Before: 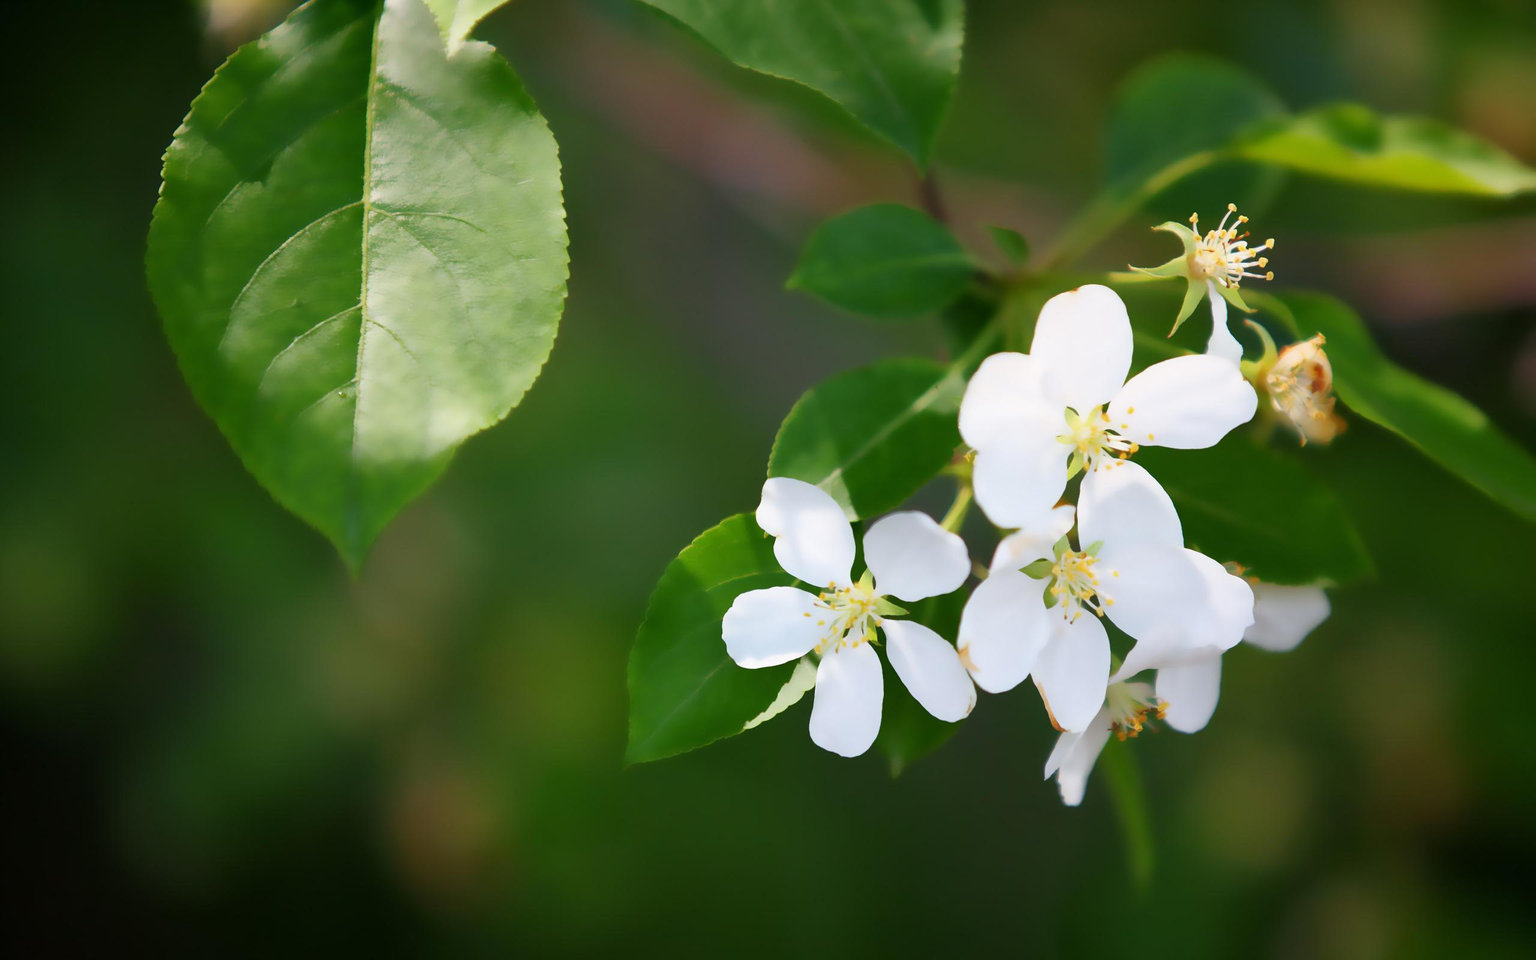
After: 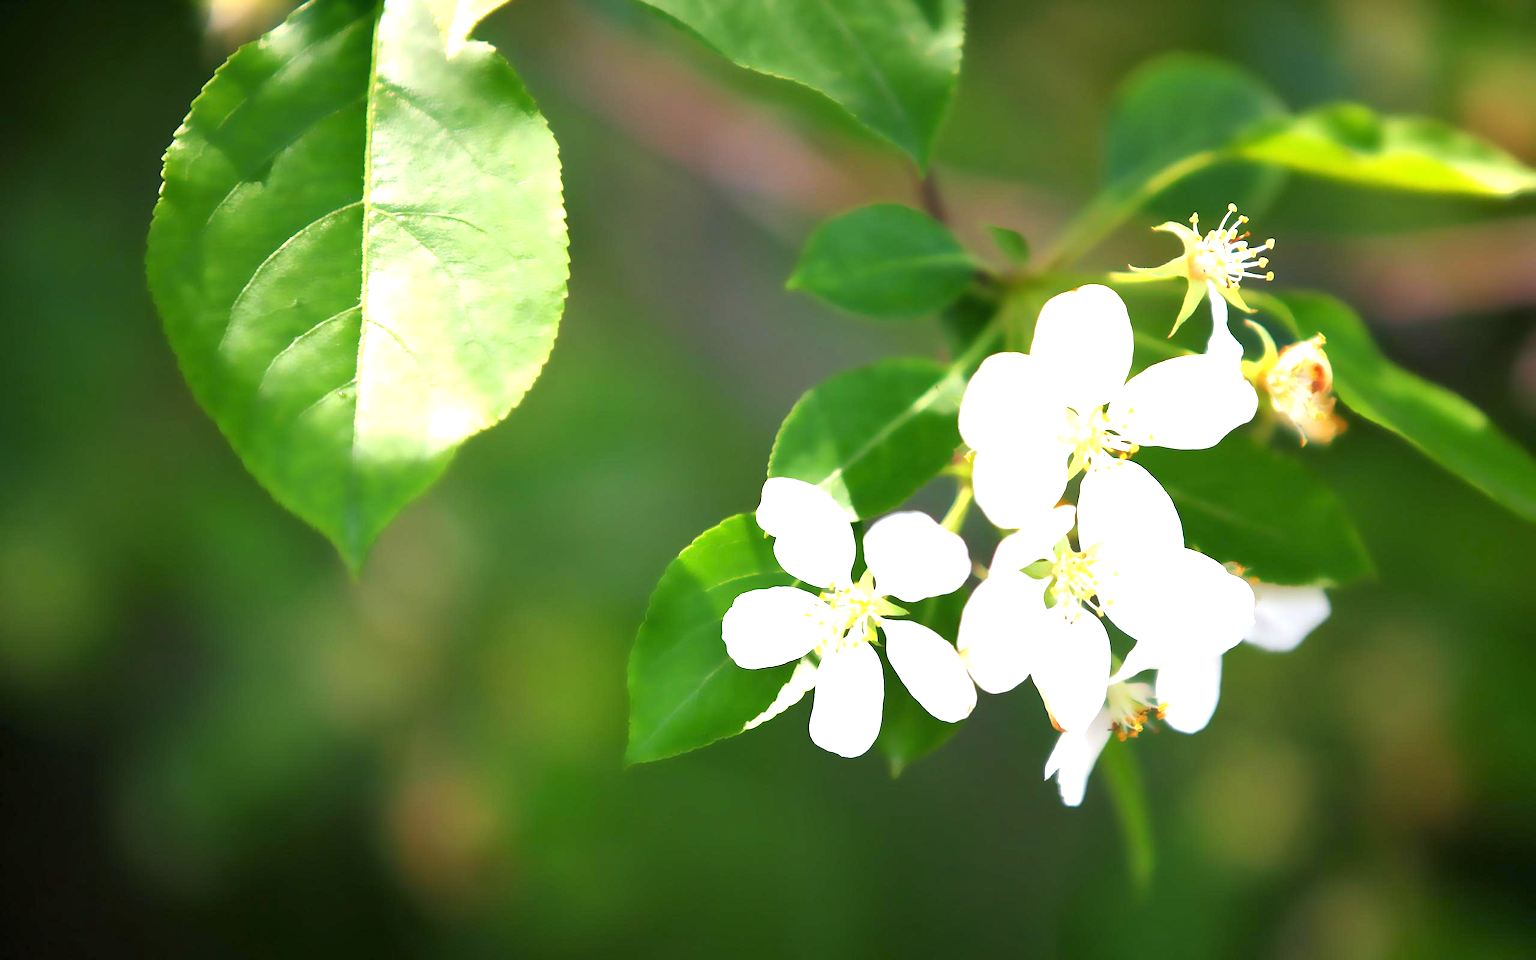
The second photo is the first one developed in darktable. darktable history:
exposure: black level correction 0, exposure 1.199 EV, compensate highlight preservation false
levels: levels [0.016, 0.492, 0.969]
